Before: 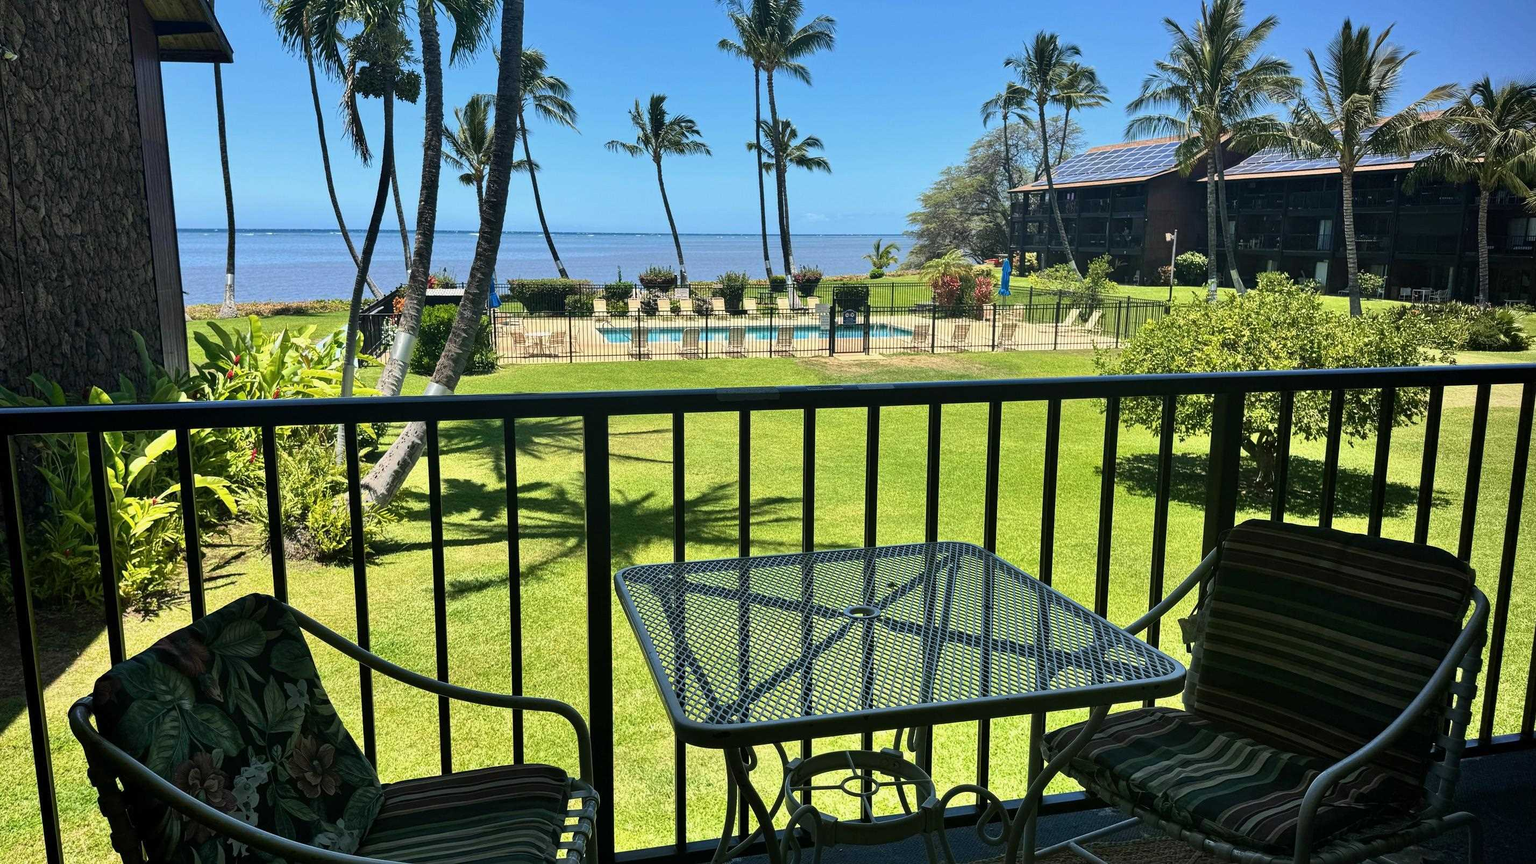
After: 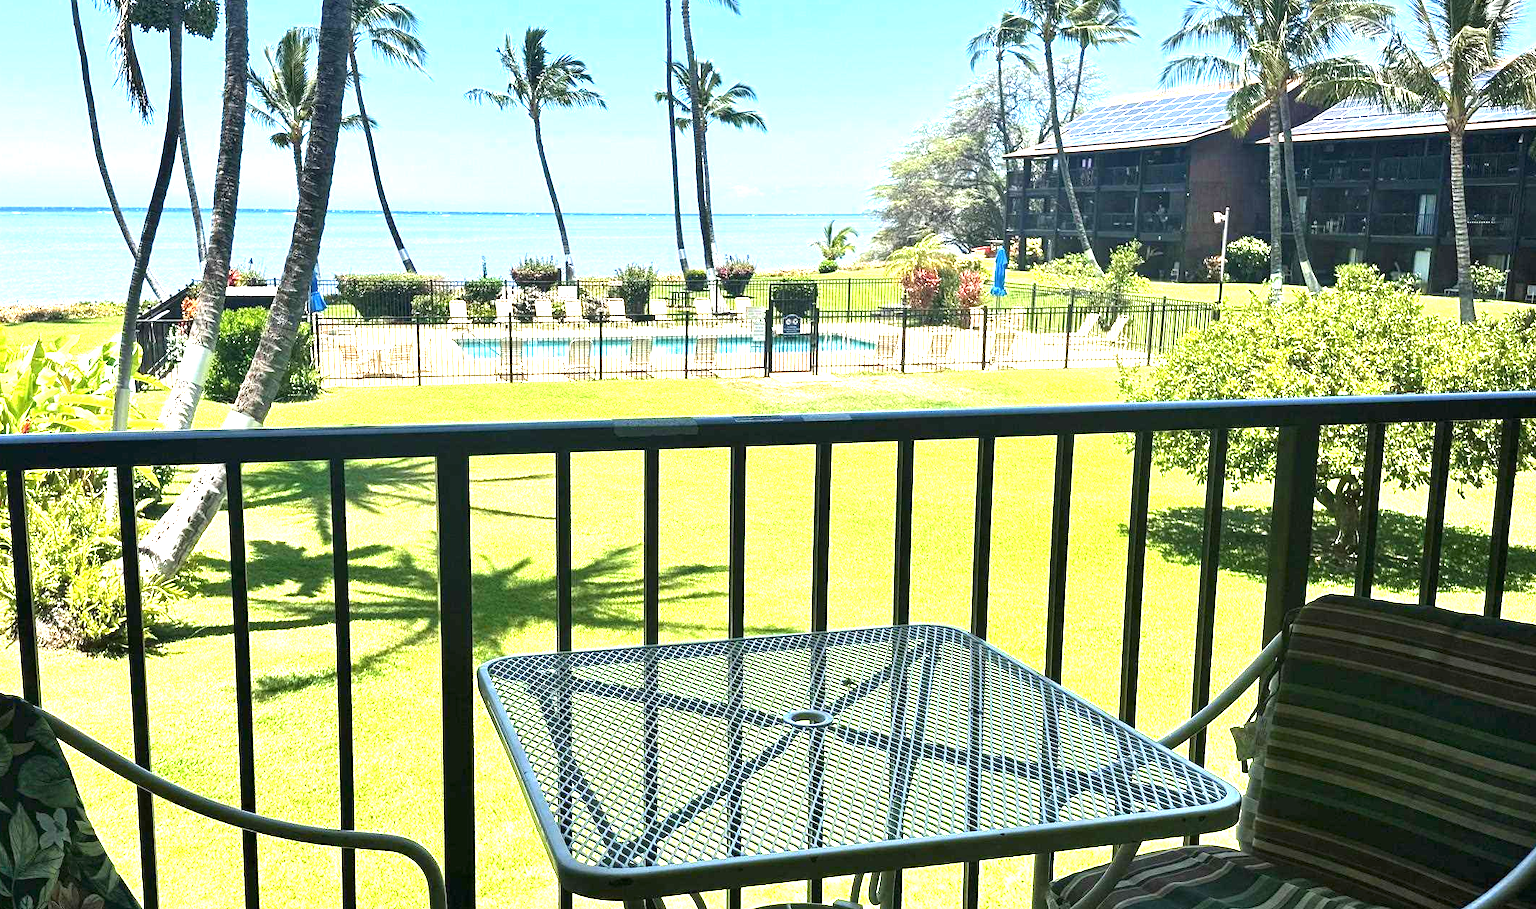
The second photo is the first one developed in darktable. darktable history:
exposure: black level correction 0, exposure 1.741 EV, compensate exposure bias true, compensate highlight preservation false
crop: left 16.768%, top 8.653%, right 8.362%, bottom 12.485%
